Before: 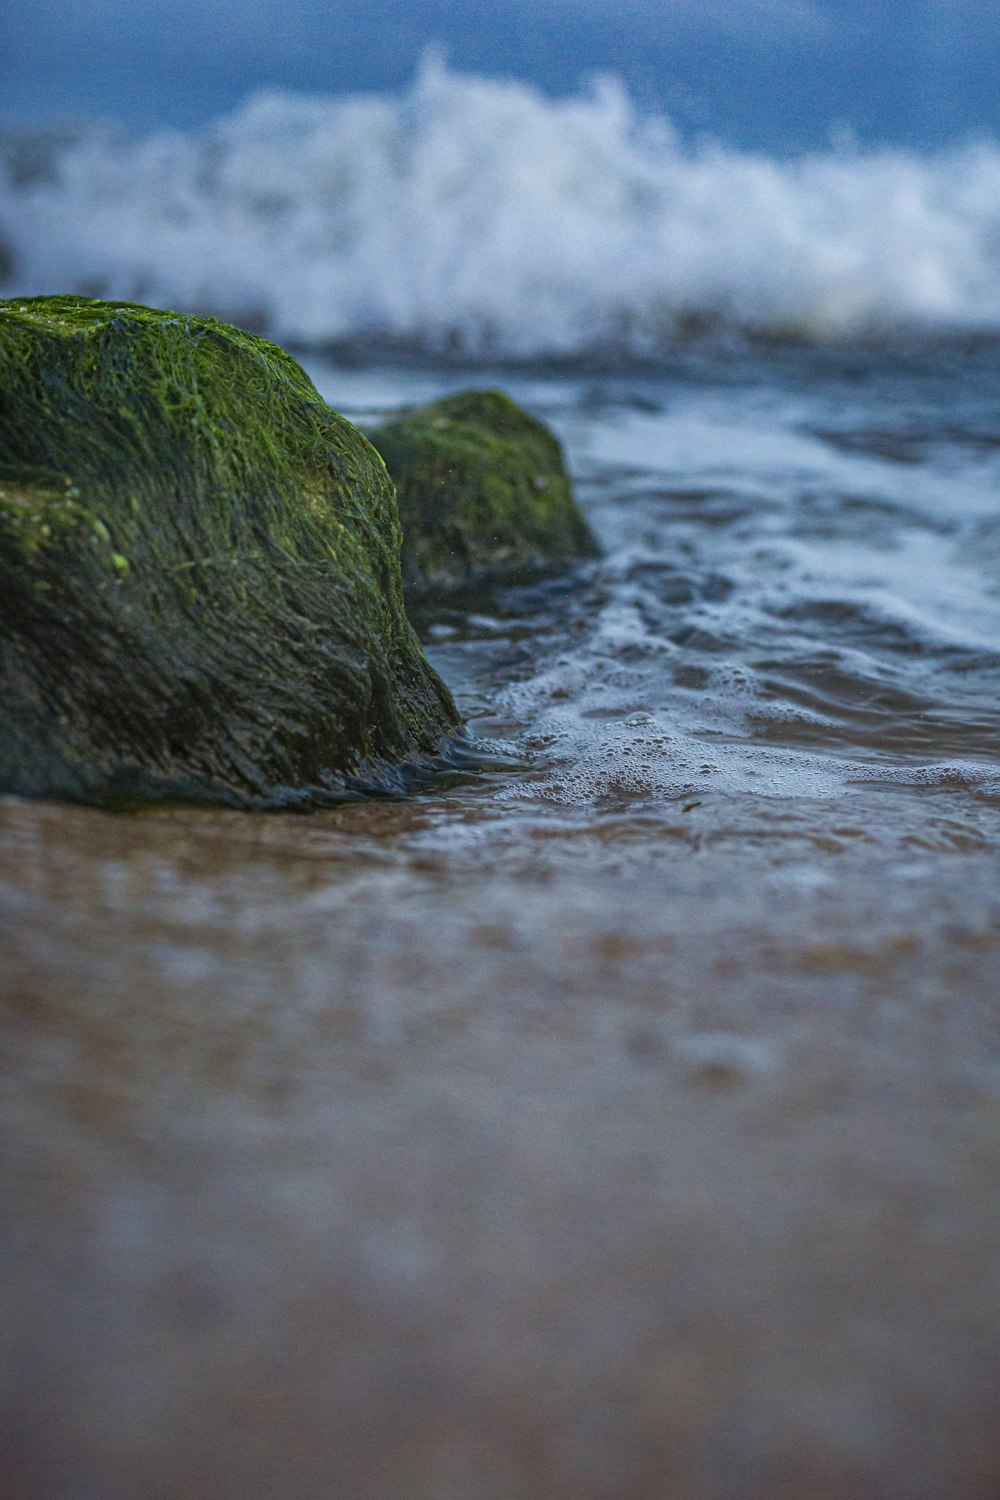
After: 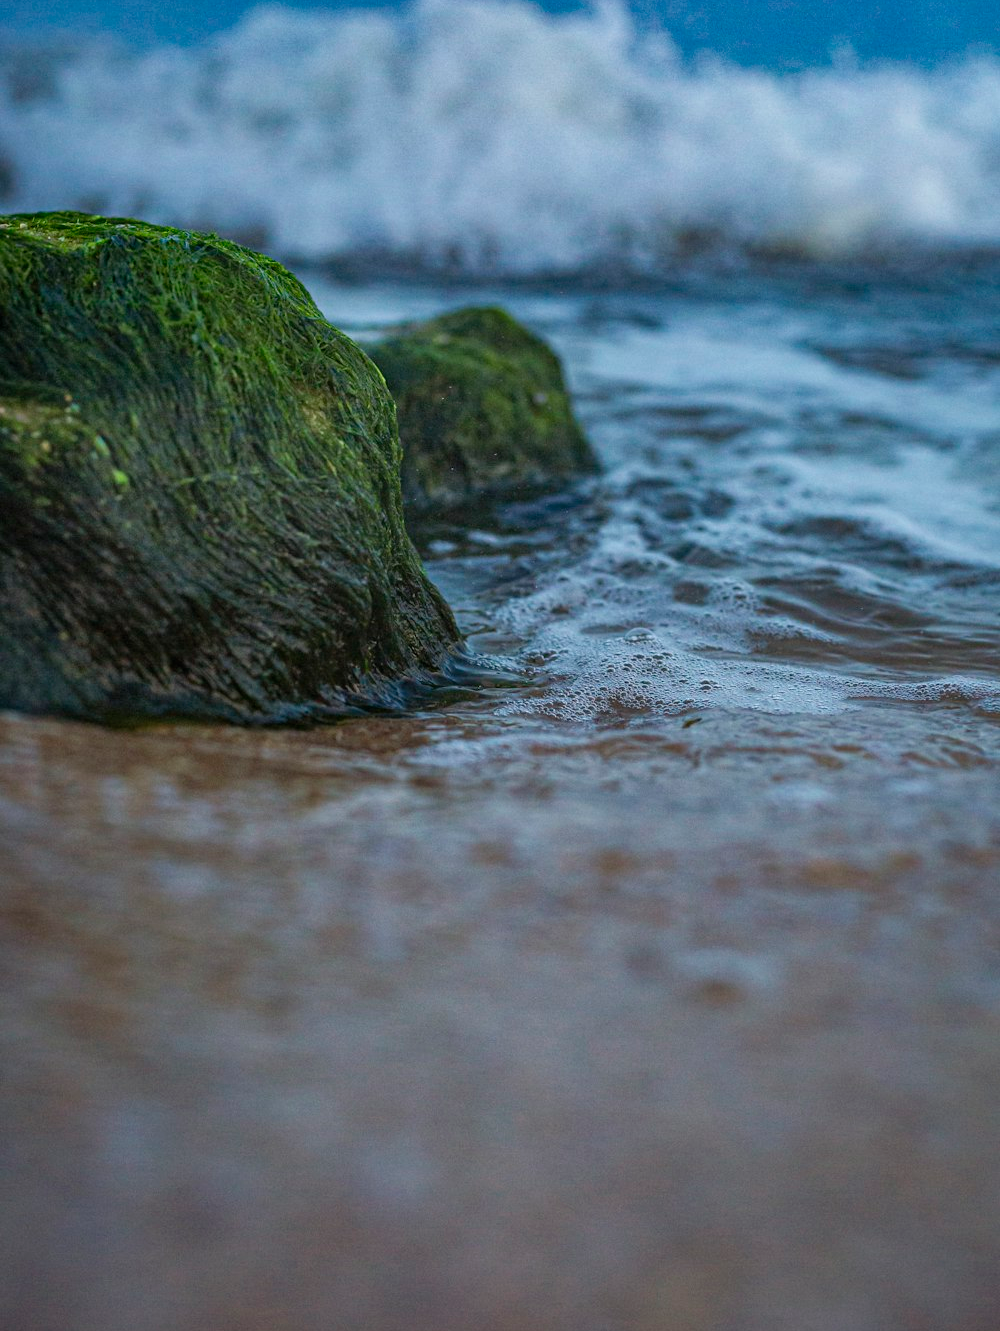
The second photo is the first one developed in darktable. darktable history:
crop and rotate: top 5.609%, bottom 5.609%
shadows and highlights: shadows 24.5, highlights -78.15, soften with gaussian
